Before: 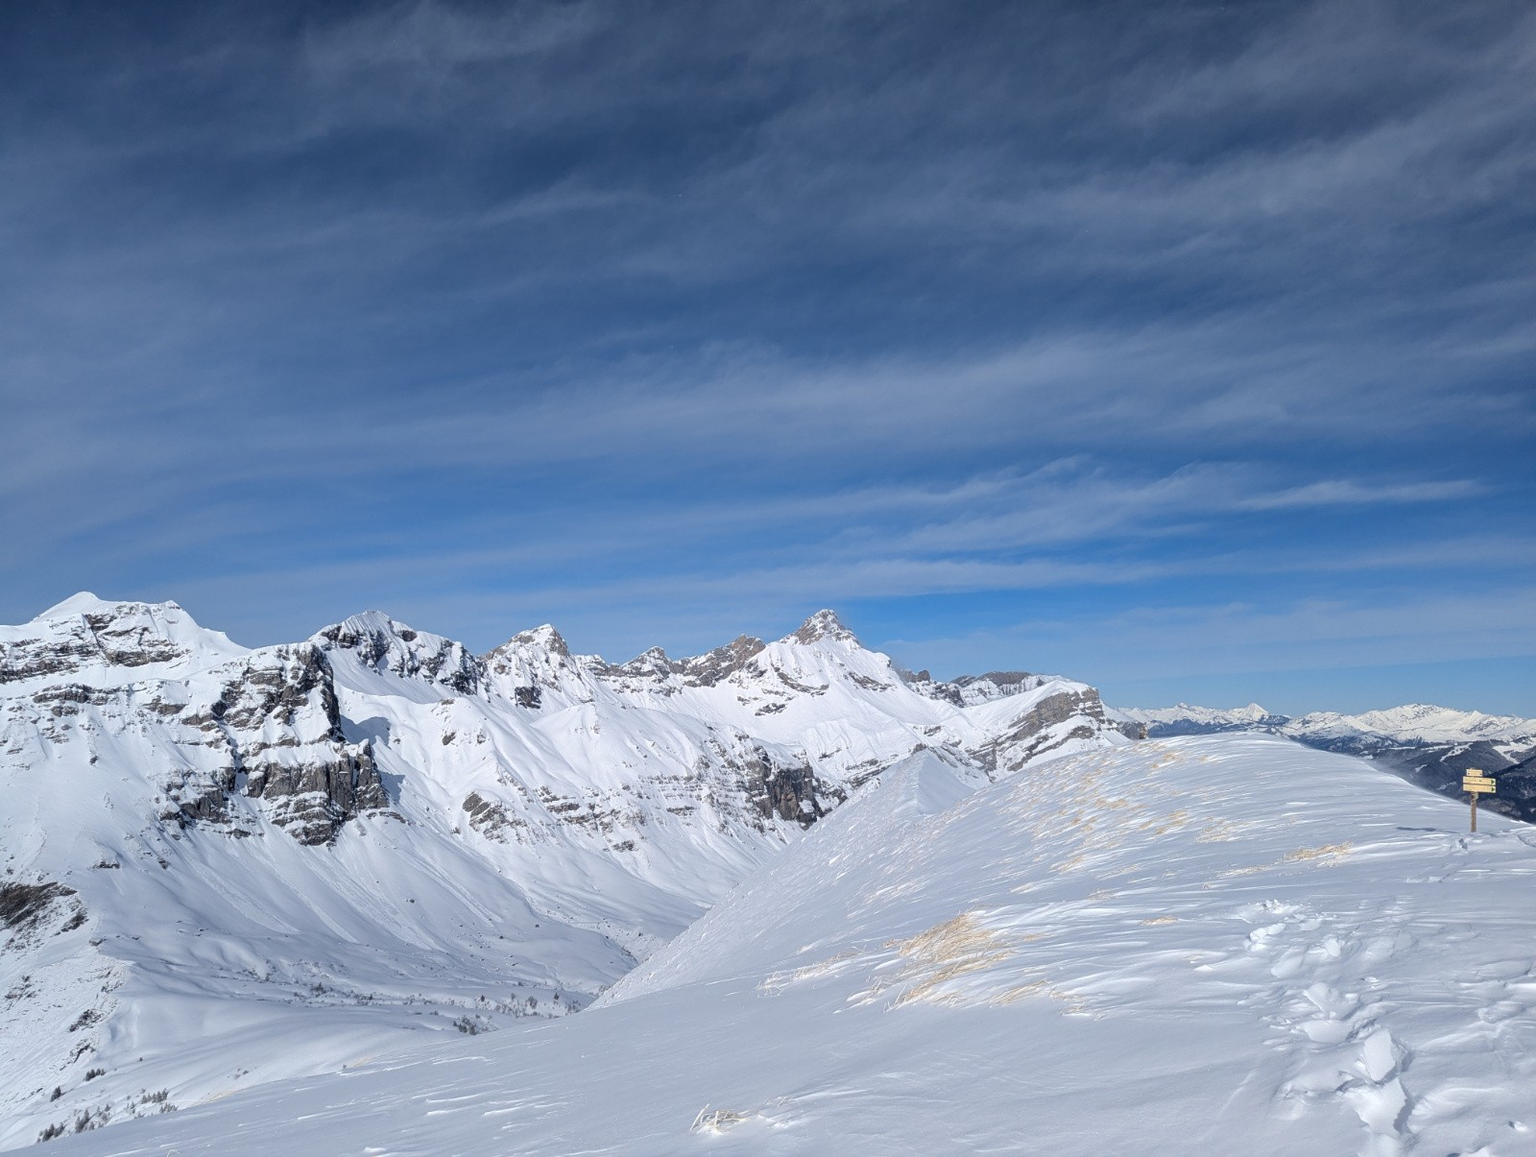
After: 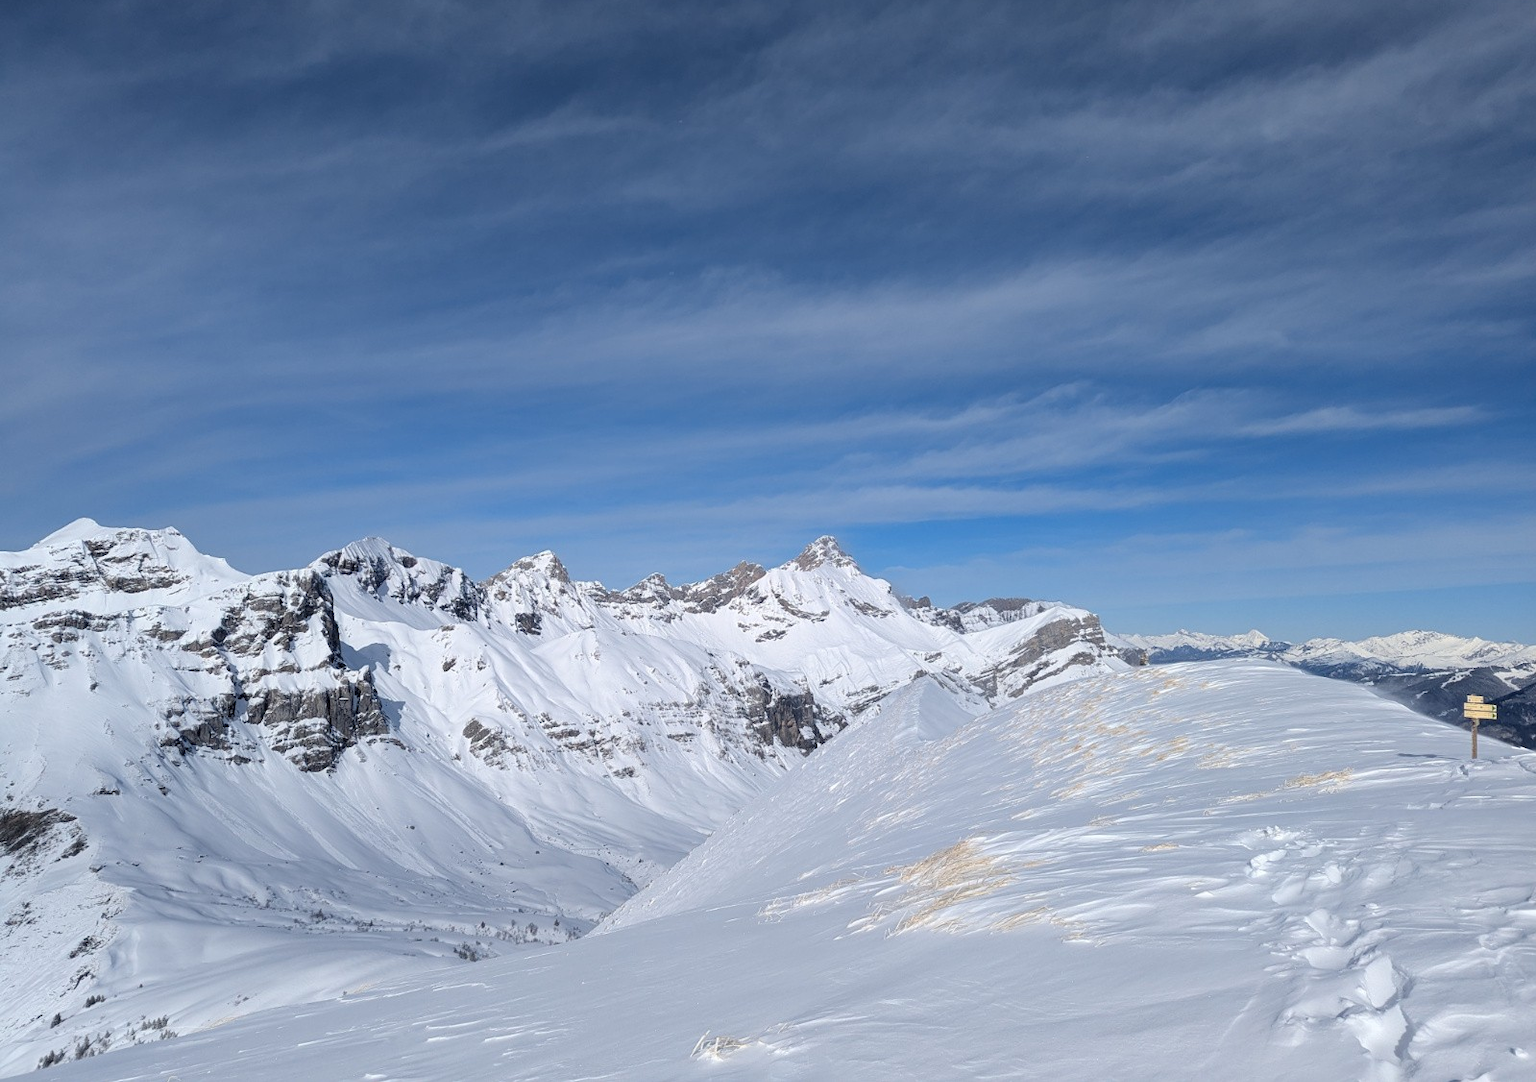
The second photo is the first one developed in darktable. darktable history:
crop and rotate: top 6.403%
